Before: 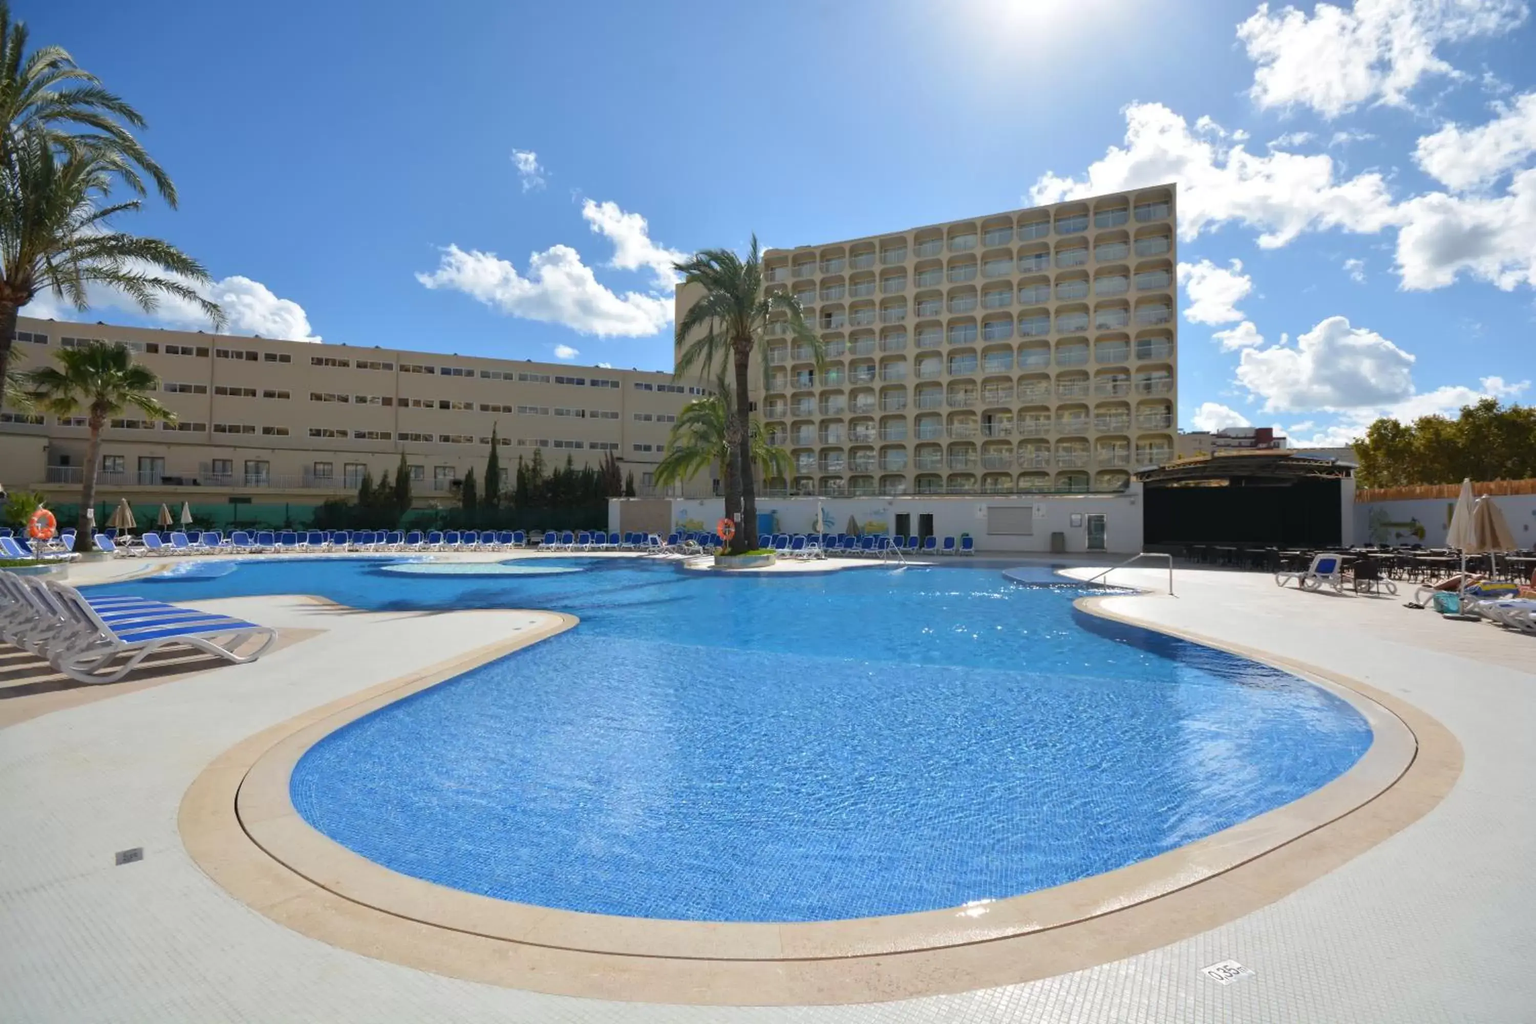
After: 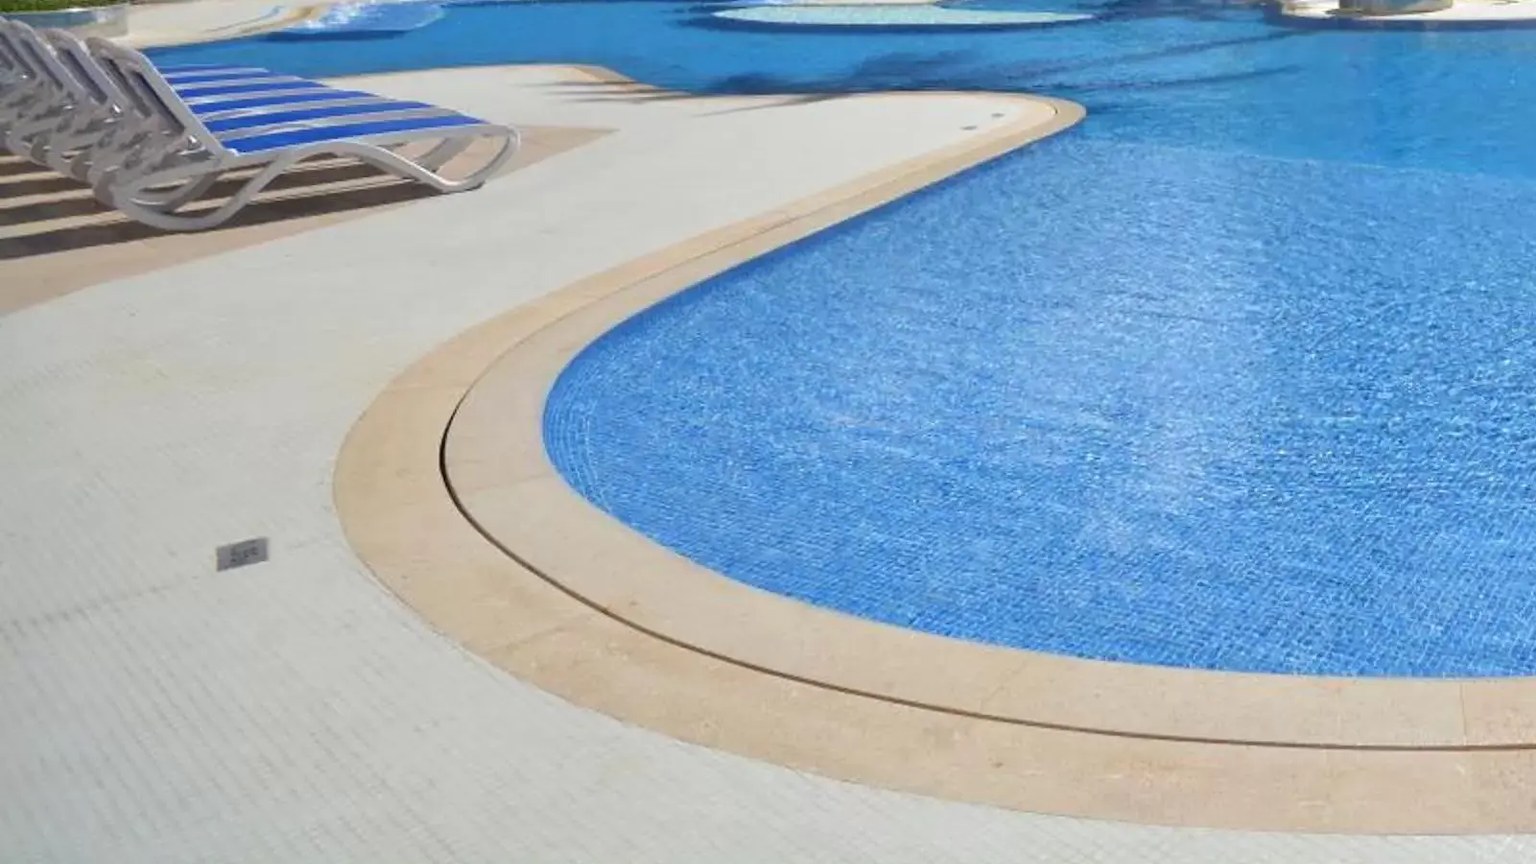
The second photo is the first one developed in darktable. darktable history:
exposure: compensate highlight preservation false
crop and rotate: top 54.778%, right 46.61%, bottom 0.159%
